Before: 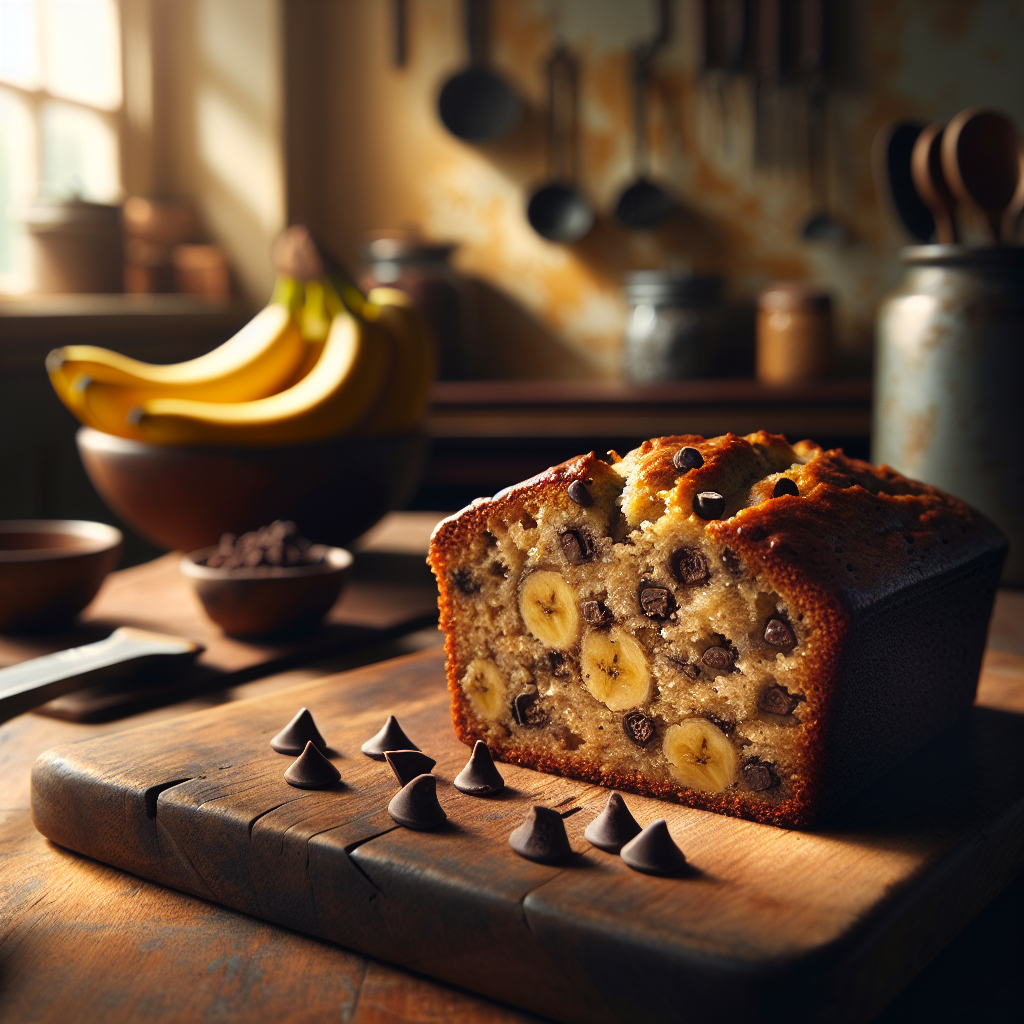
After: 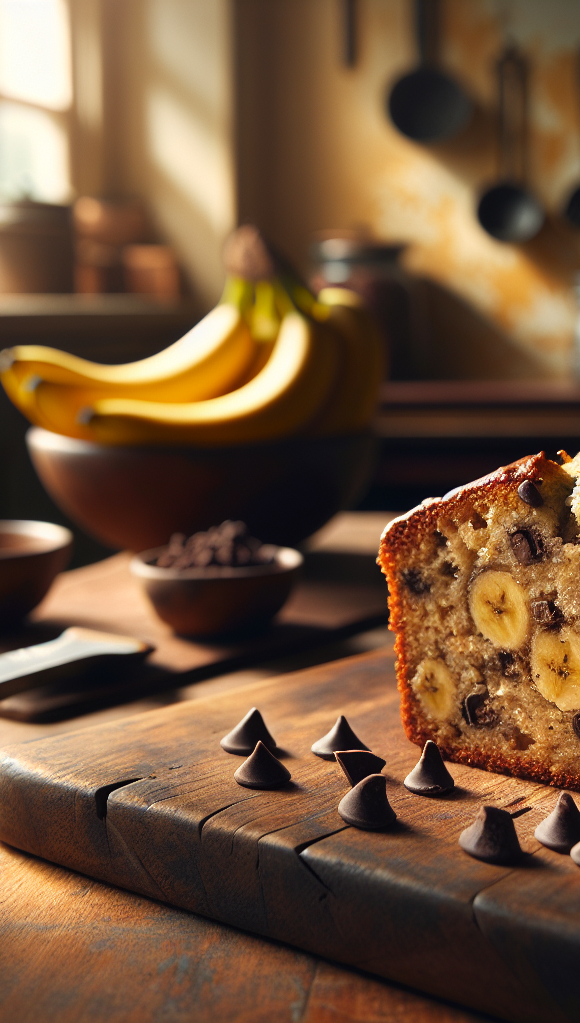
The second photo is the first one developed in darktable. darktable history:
crop: left 4.943%, right 38.343%
